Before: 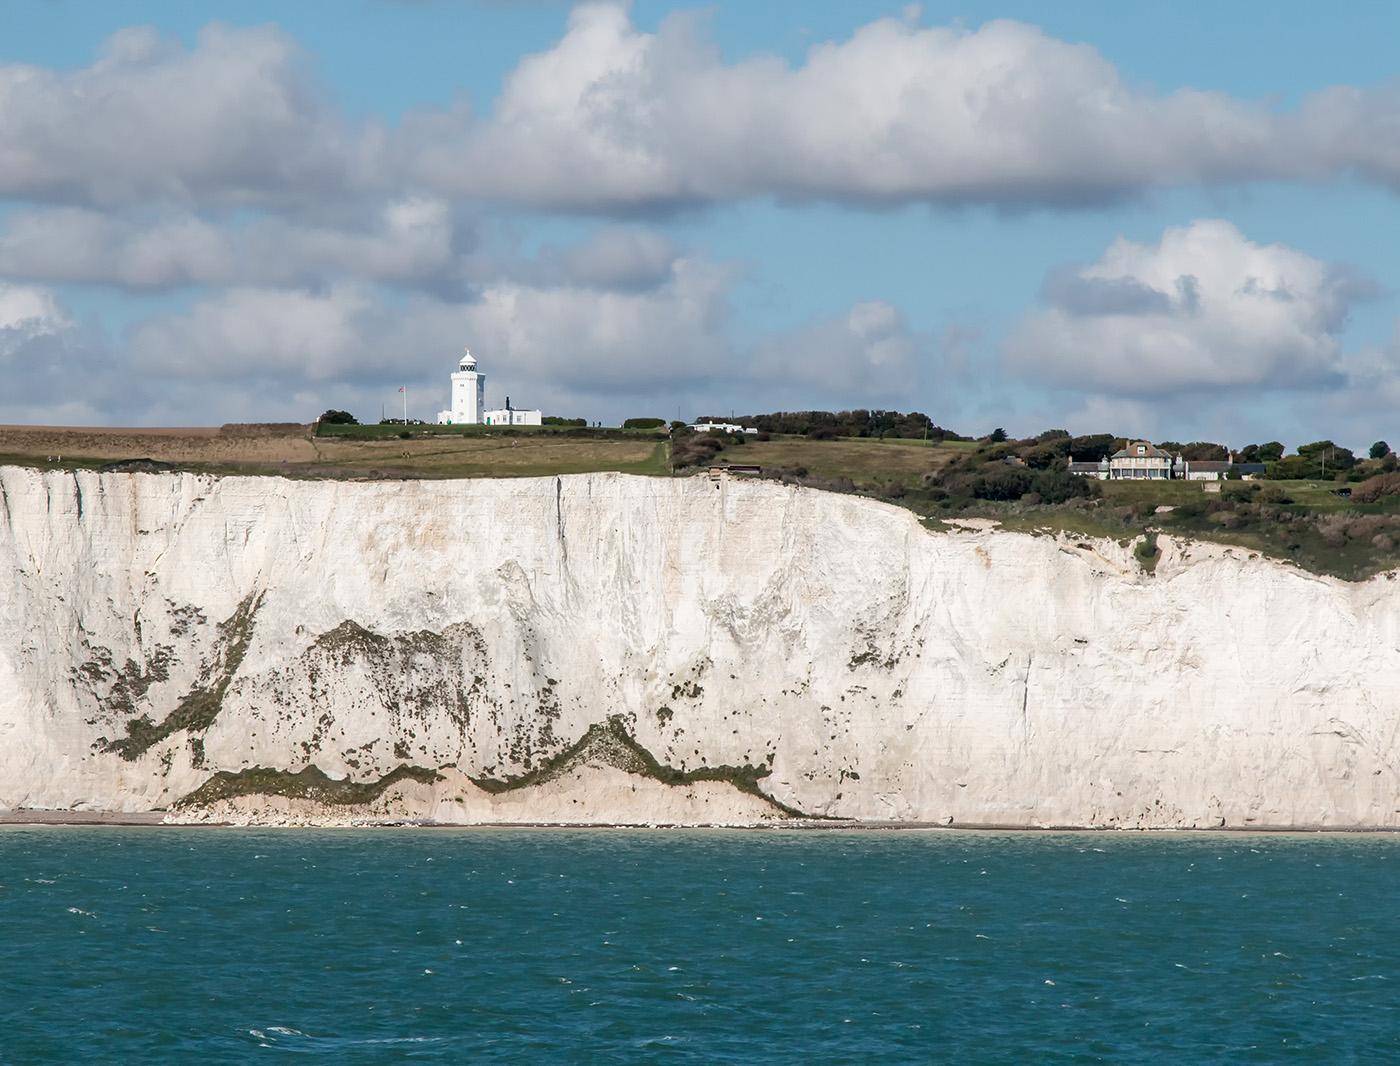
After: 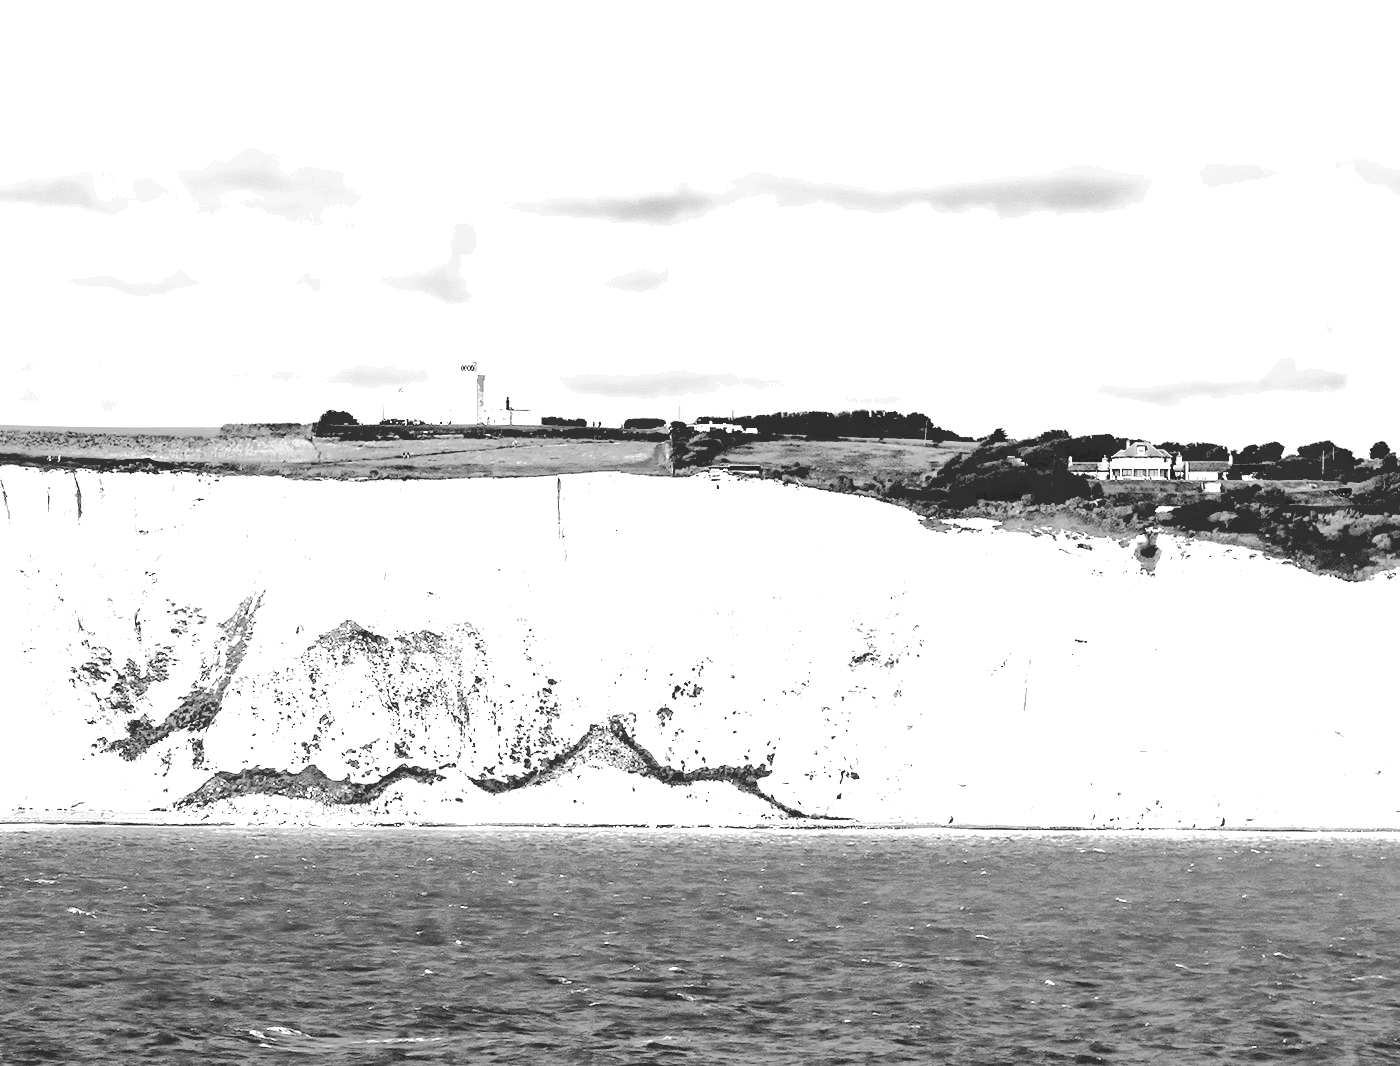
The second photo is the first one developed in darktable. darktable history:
monochrome: size 3.1
base curve: curves: ch0 [(0.065, 0.026) (0.236, 0.358) (0.53, 0.546) (0.777, 0.841) (0.924, 0.992)], preserve colors average RGB
exposure: black level correction 0, exposure 0.7 EV, compensate exposure bias true, compensate highlight preservation false
tone equalizer: -8 EV -1.08 EV, -7 EV -1.01 EV, -6 EV -0.867 EV, -5 EV -0.578 EV, -3 EV 0.578 EV, -2 EV 0.867 EV, -1 EV 1.01 EV, +0 EV 1.08 EV, edges refinement/feathering 500, mask exposure compensation -1.57 EV, preserve details no
